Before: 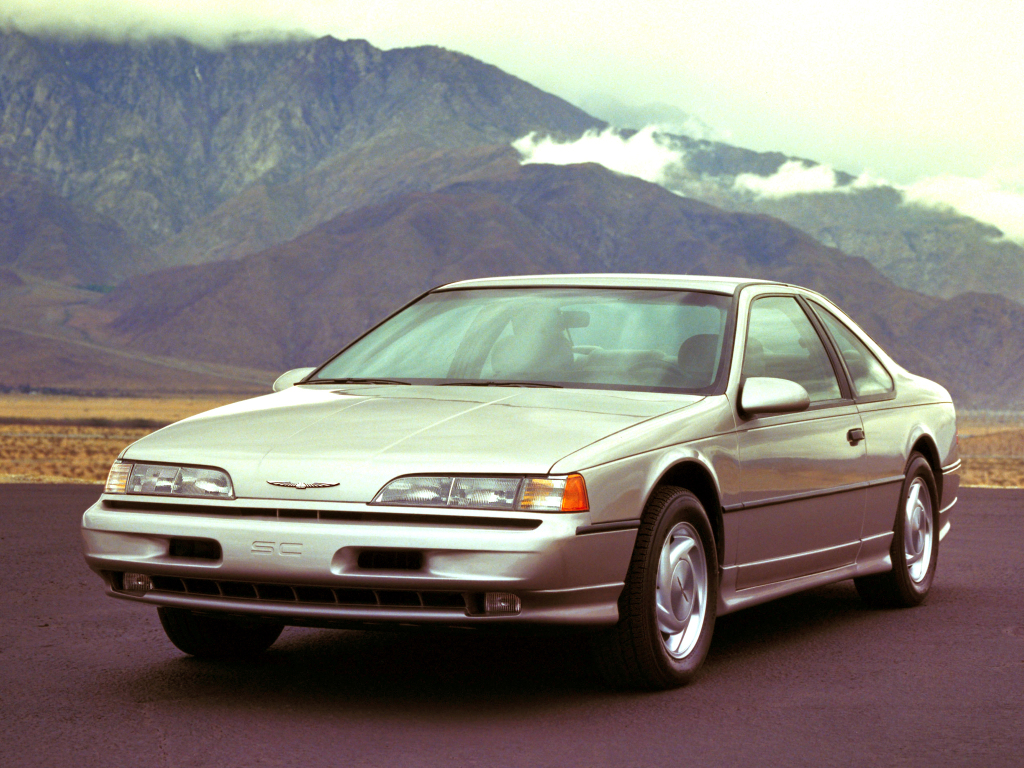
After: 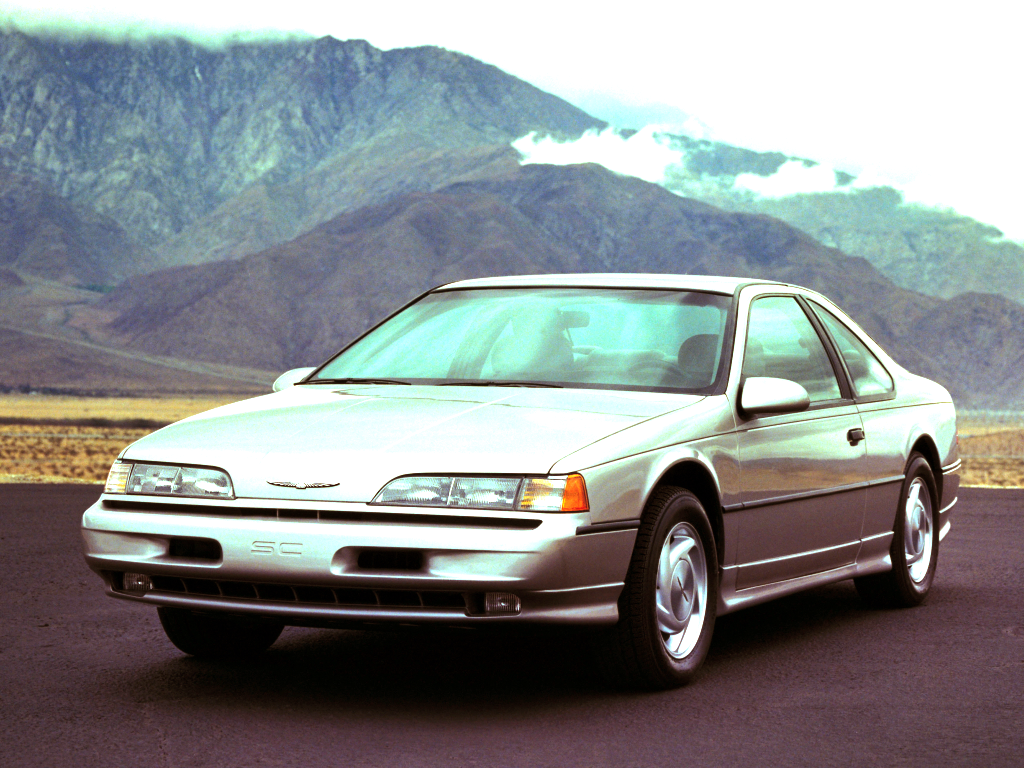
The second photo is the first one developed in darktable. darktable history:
color balance rgb: highlights gain › luminance 15.103%, highlights gain › chroma 3.946%, highlights gain › hue 211.61°, perceptual saturation grading › global saturation 0.03%, perceptual brilliance grading › highlights 17.579%, perceptual brilliance grading › mid-tones 32.248%, perceptual brilliance grading › shadows -30.698%
